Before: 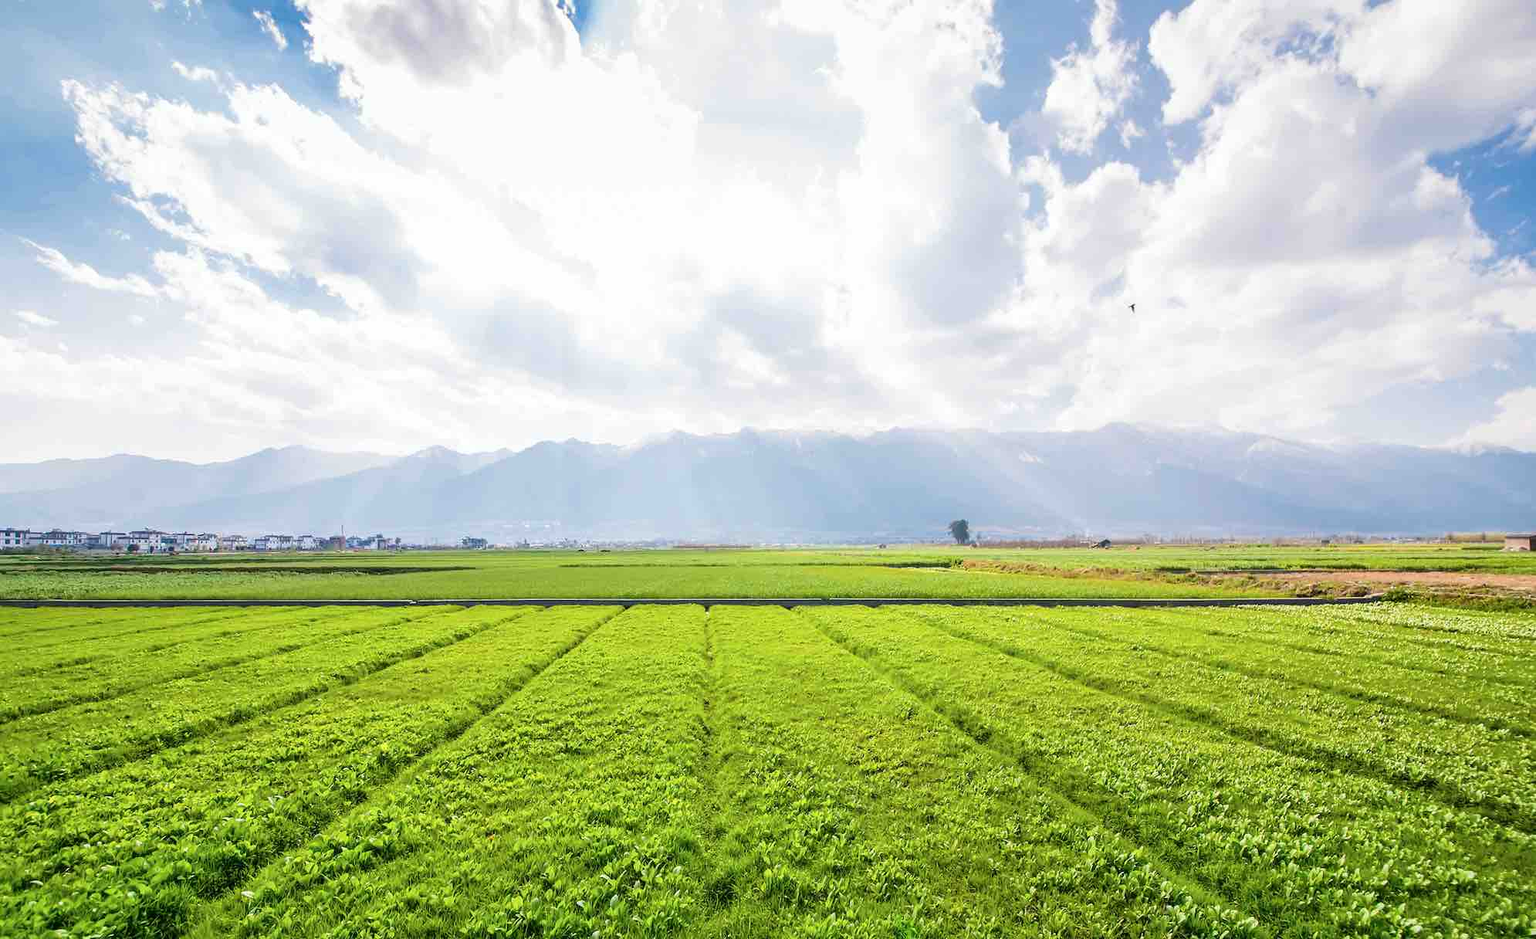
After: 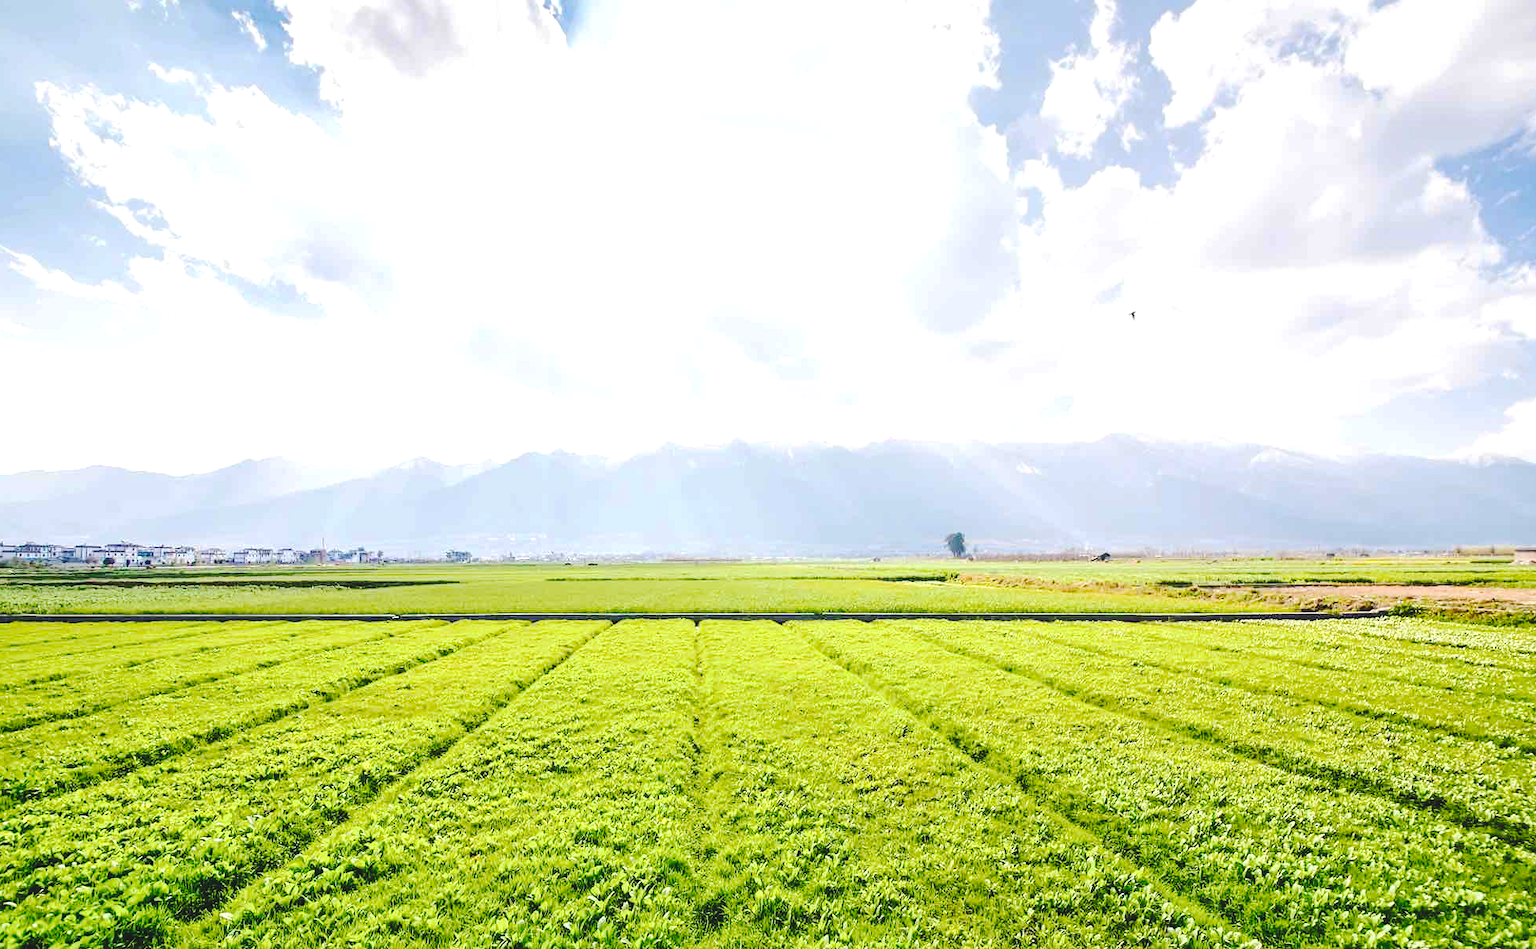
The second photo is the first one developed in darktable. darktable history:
tone equalizer: -8 EV -0.417 EV, -7 EV -0.389 EV, -6 EV -0.333 EV, -5 EV -0.222 EV, -3 EV 0.222 EV, -2 EV 0.333 EV, -1 EV 0.389 EV, +0 EV 0.417 EV, edges refinement/feathering 500, mask exposure compensation -1.57 EV, preserve details no
tone curve: curves: ch0 [(0, 0) (0.003, 0.096) (0.011, 0.097) (0.025, 0.096) (0.044, 0.099) (0.069, 0.109) (0.1, 0.129) (0.136, 0.149) (0.177, 0.176) (0.224, 0.22) (0.277, 0.288) (0.335, 0.385) (0.399, 0.49) (0.468, 0.581) (0.543, 0.661) (0.623, 0.729) (0.709, 0.79) (0.801, 0.849) (0.898, 0.912) (1, 1)], preserve colors none
crop and rotate: left 1.774%, right 0.633%, bottom 1.28%
